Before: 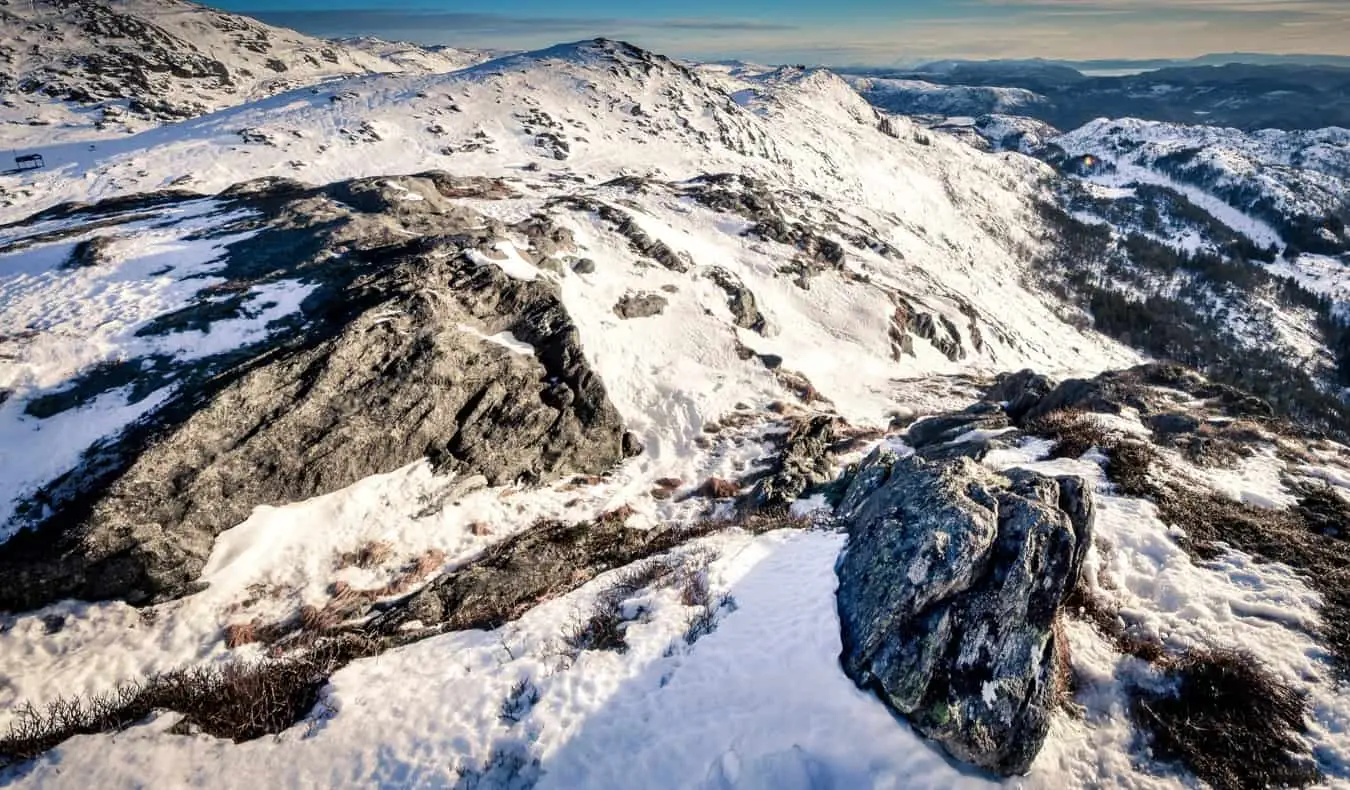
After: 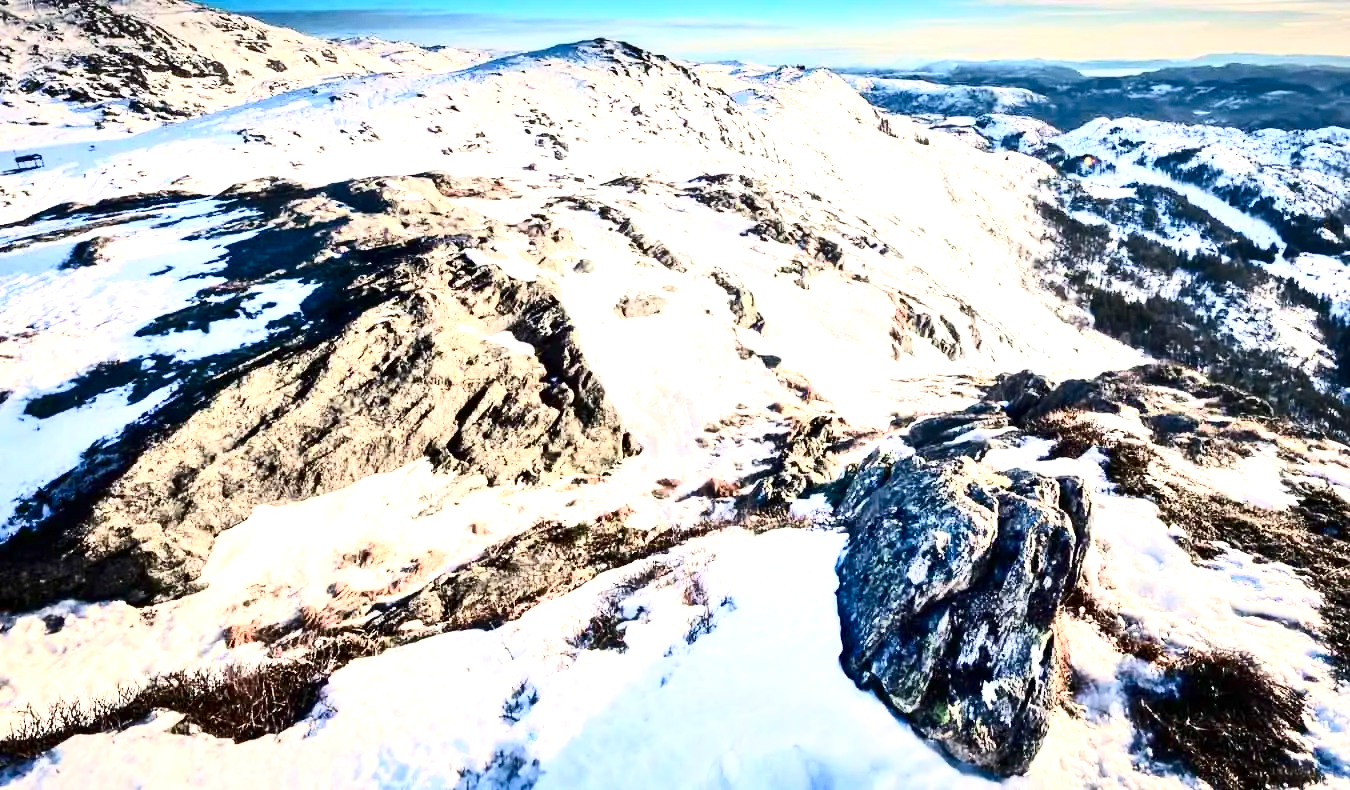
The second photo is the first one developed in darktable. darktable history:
exposure: exposure 1.137 EV, compensate highlight preservation false
contrast brightness saturation: contrast 0.4, brightness 0.1, saturation 0.21
